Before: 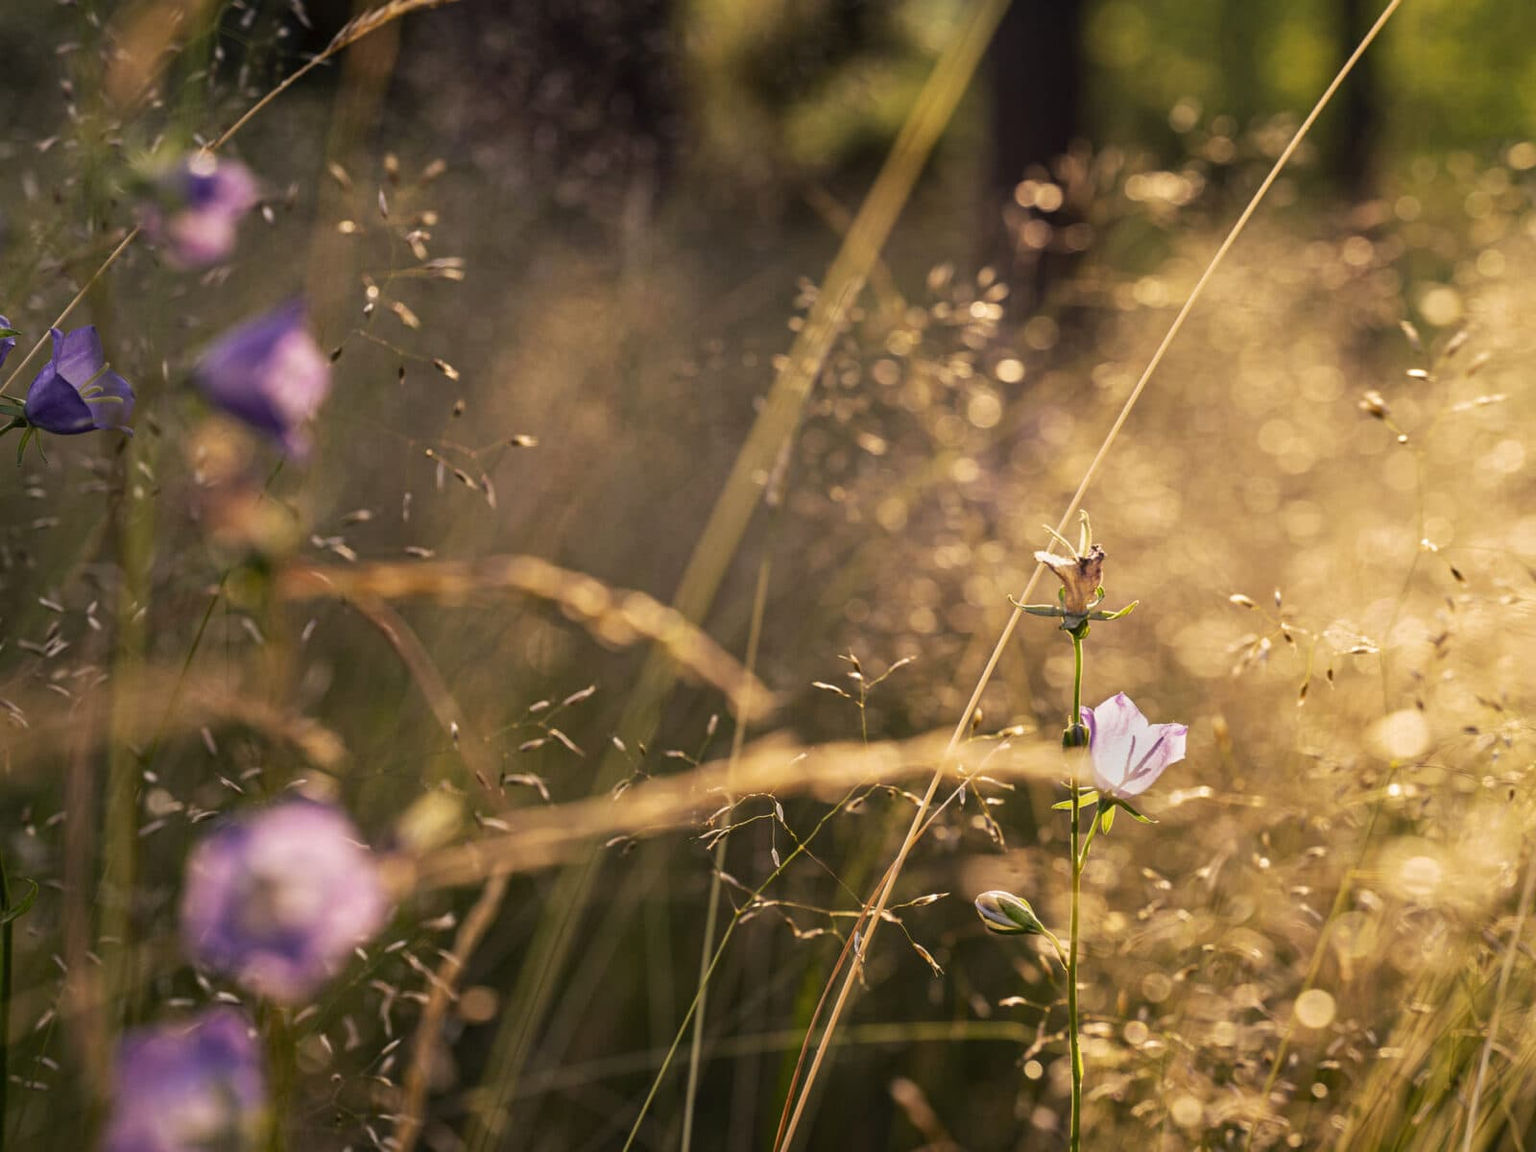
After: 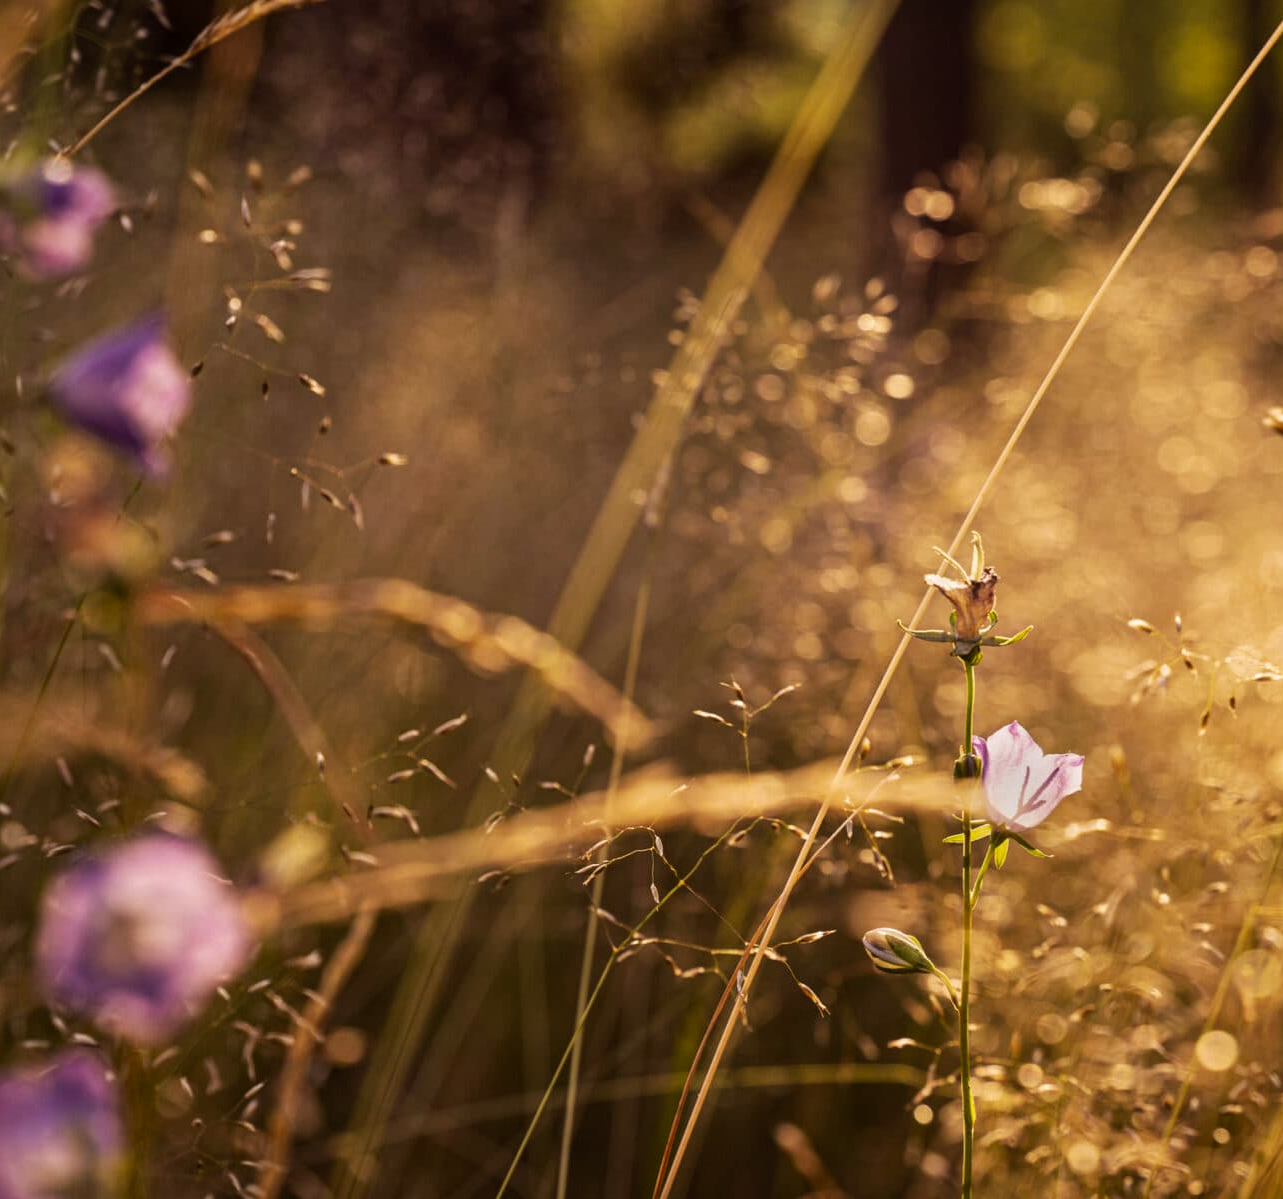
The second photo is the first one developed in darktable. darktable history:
crop and rotate: left 9.597%, right 10.195%
rgb levels: mode RGB, independent channels, levels [[0, 0.5, 1], [0, 0.521, 1], [0, 0.536, 1]]
